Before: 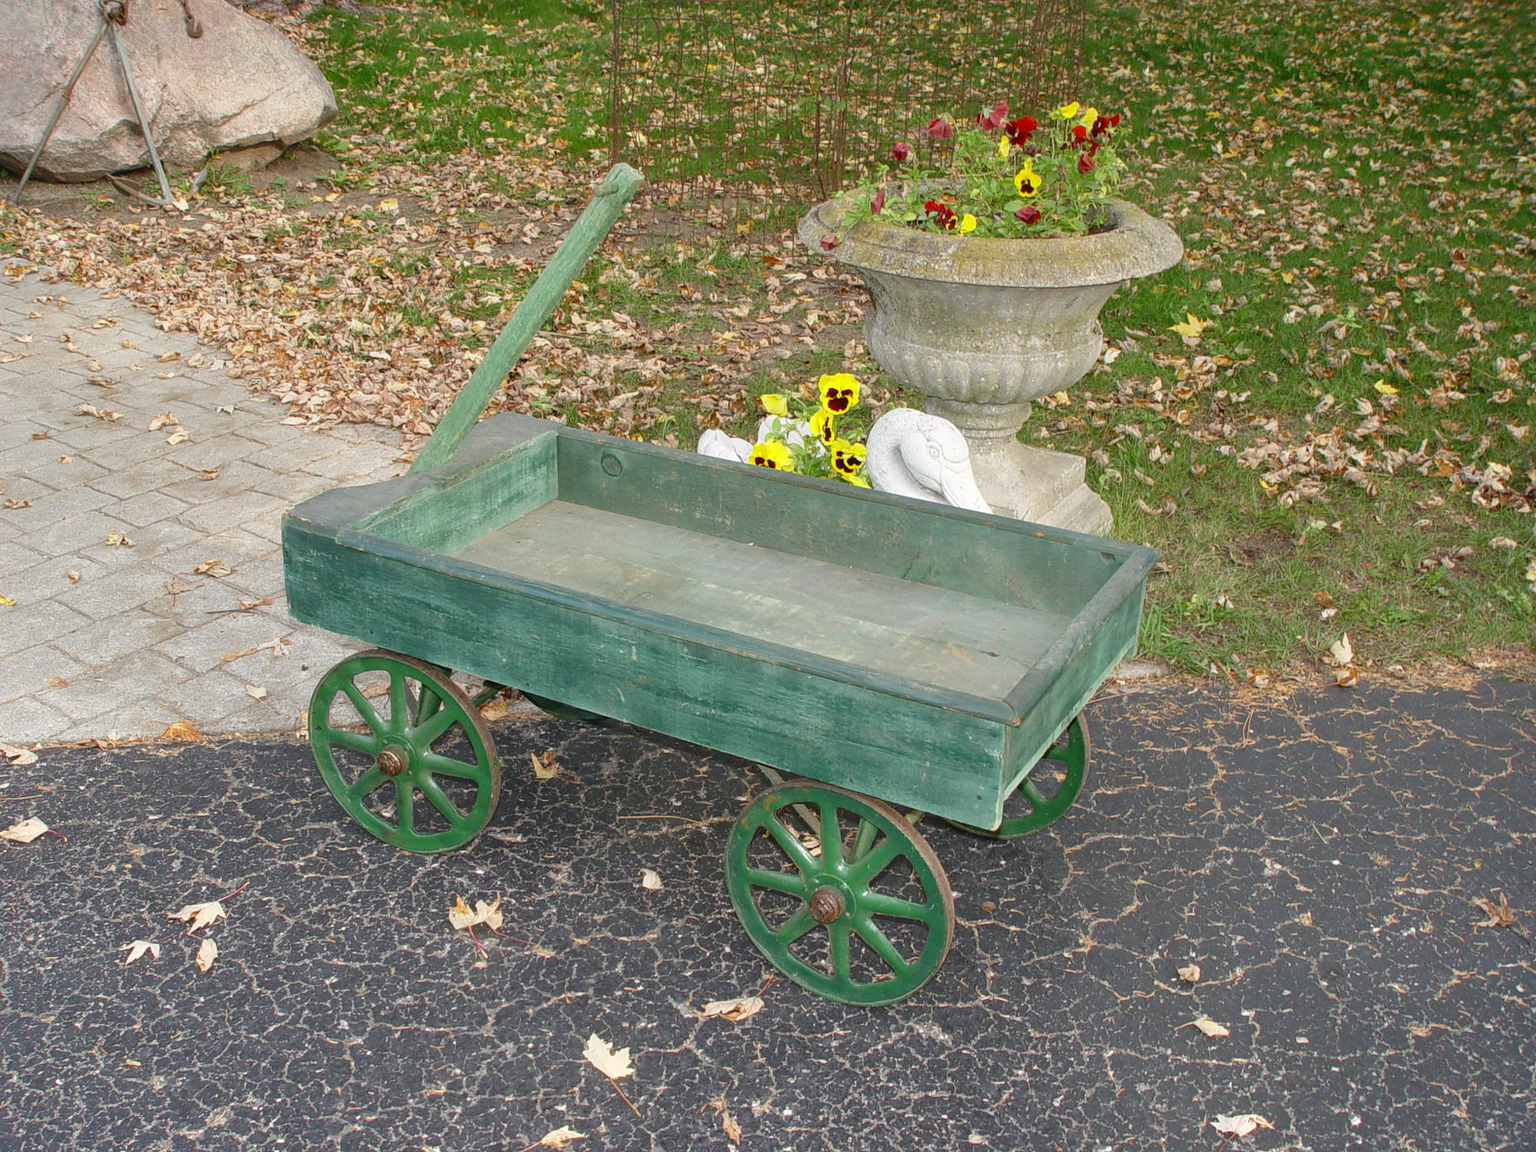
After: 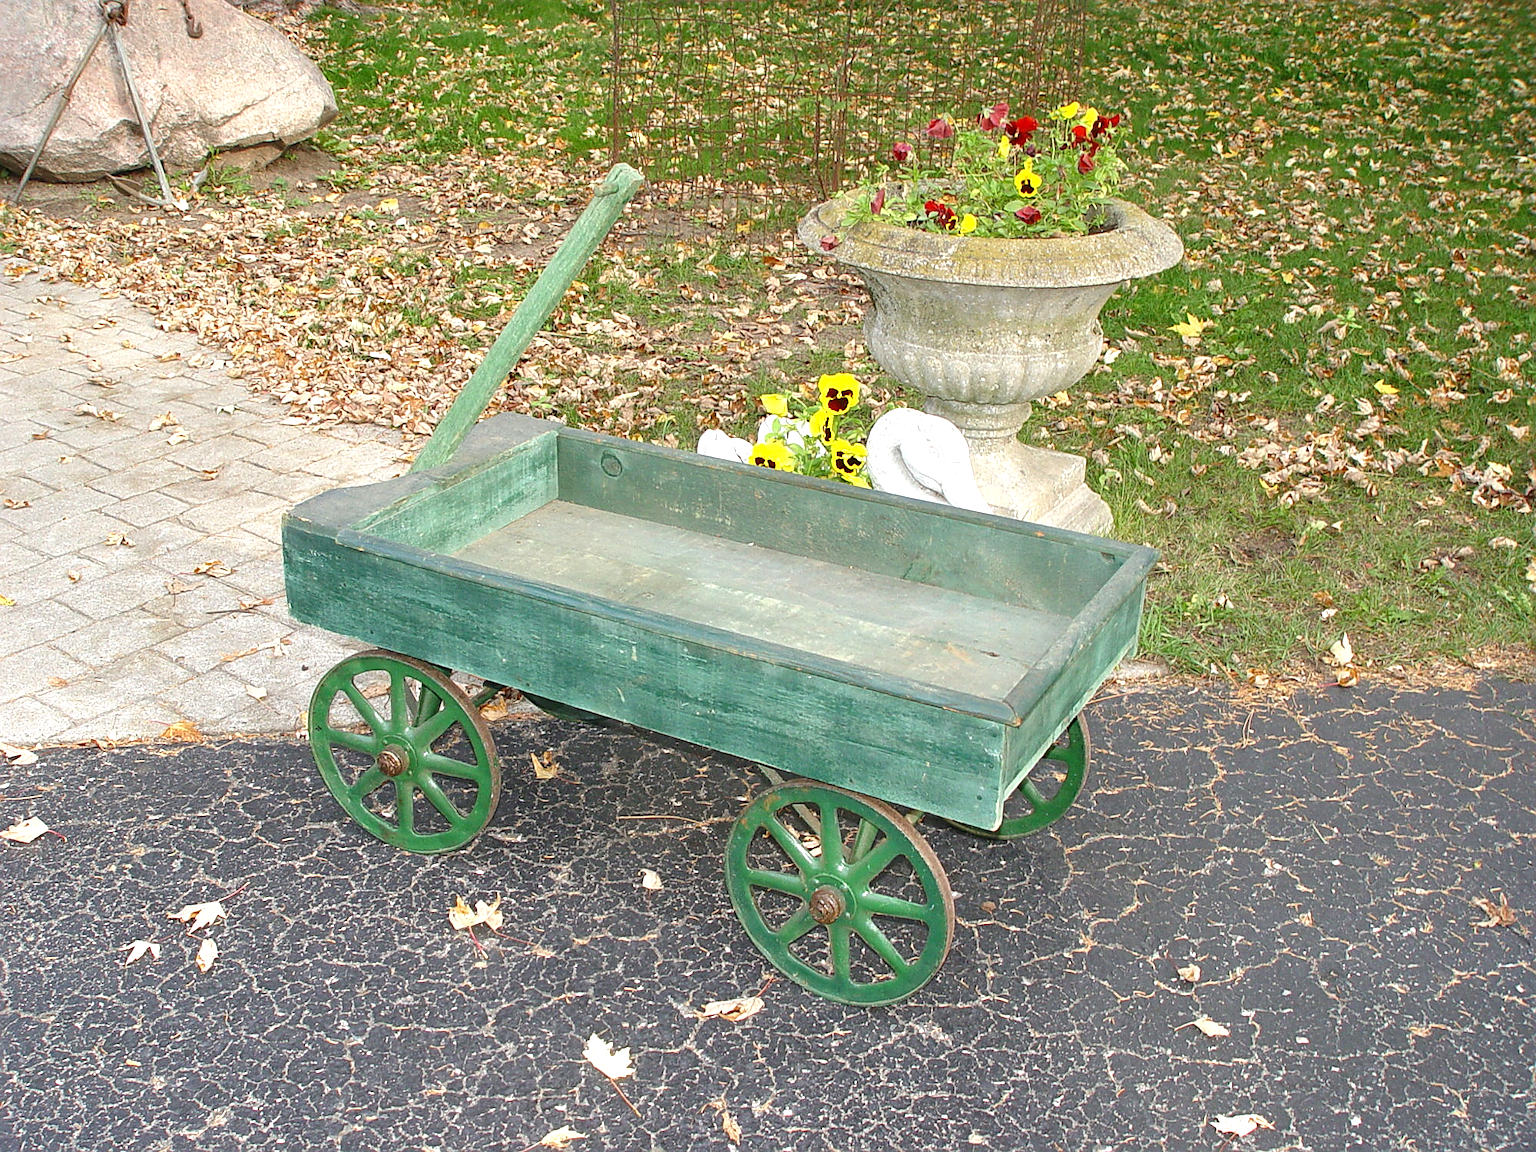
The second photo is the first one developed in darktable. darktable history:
exposure: exposure 0.602 EV, compensate highlight preservation false
sharpen: on, module defaults
